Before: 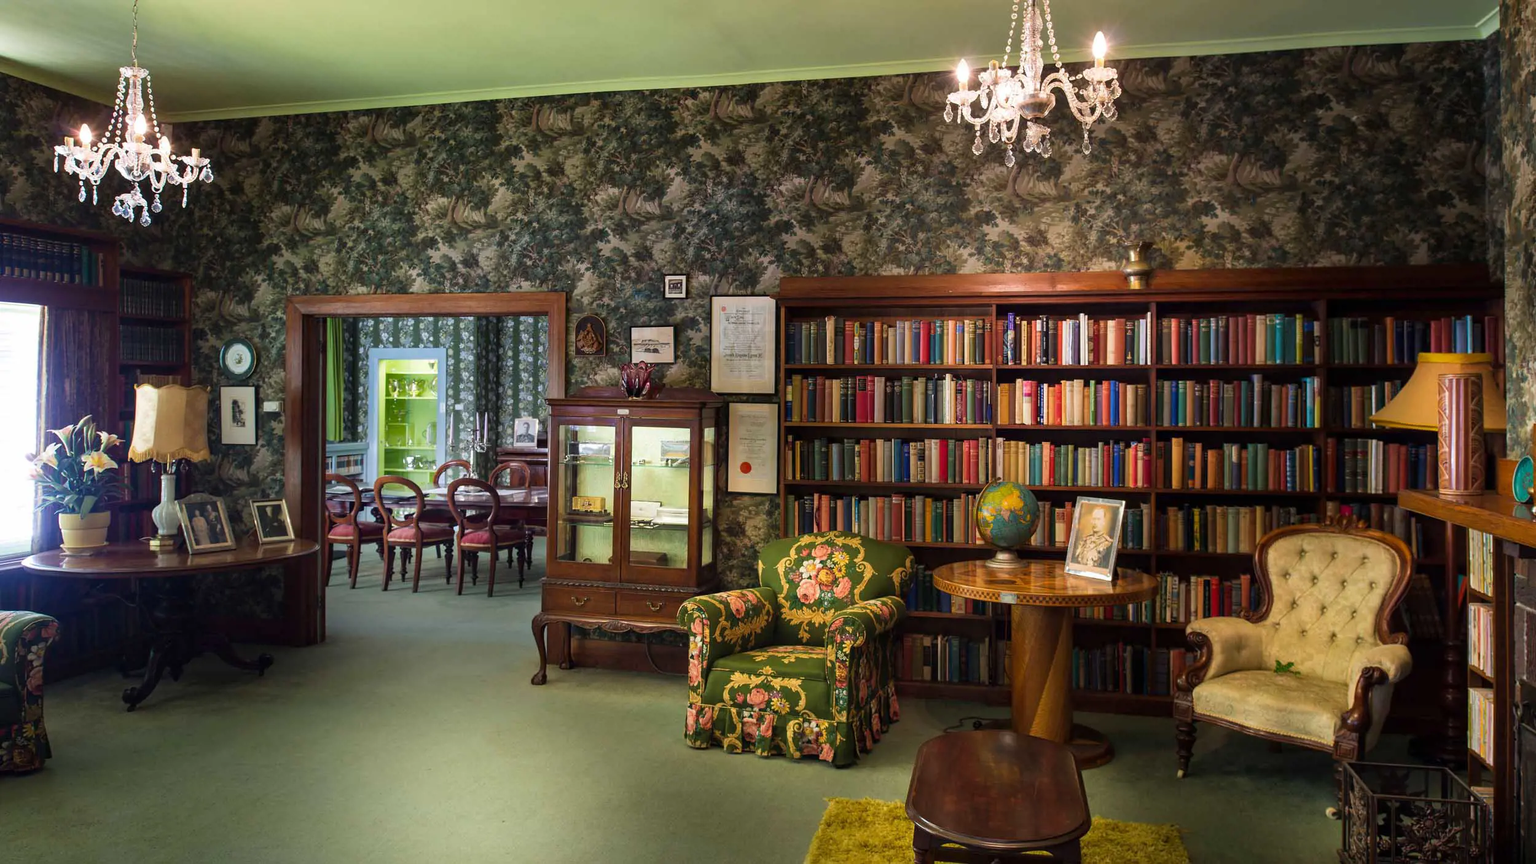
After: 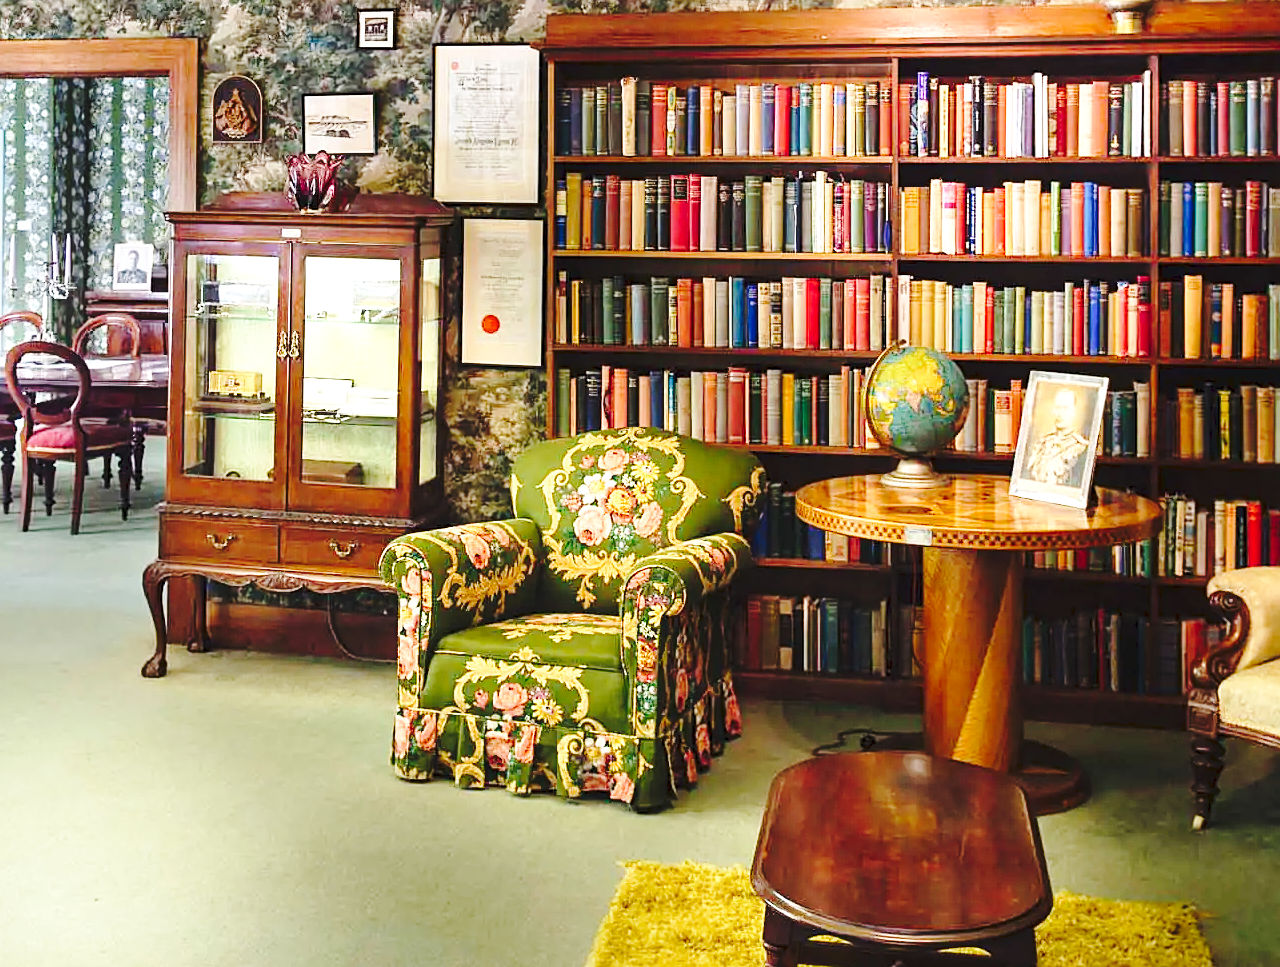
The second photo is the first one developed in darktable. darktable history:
base curve: curves: ch0 [(0, 0) (0.028, 0.03) (0.121, 0.232) (0.46, 0.748) (0.859, 0.968) (1, 1)], preserve colors none
crop and rotate: left 28.976%, top 31.193%, right 19.811%
levels: white 99.9%
sharpen: on, module defaults
tone curve: curves: ch0 [(0, 0) (0.003, 0.054) (0.011, 0.058) (0.025, 0.069) (0.044, 0.087) (0.069, 0.1) (0.1, 0.123) (0.136, 0.152) (0.177, 0.183) (0.224, 0.234) (0.277, 0.291) (0.335, 0.367) (0.399, 0.441) (0.468, 0.524) (0.543, 0.6) (0.623, 0.673) (0.709, 0.744) (0.801, 0.812) (0.898, 0.89) (1, 1)], preserve colors none
exposure: exposure 0.748 EV, compensate highlight preservation false
